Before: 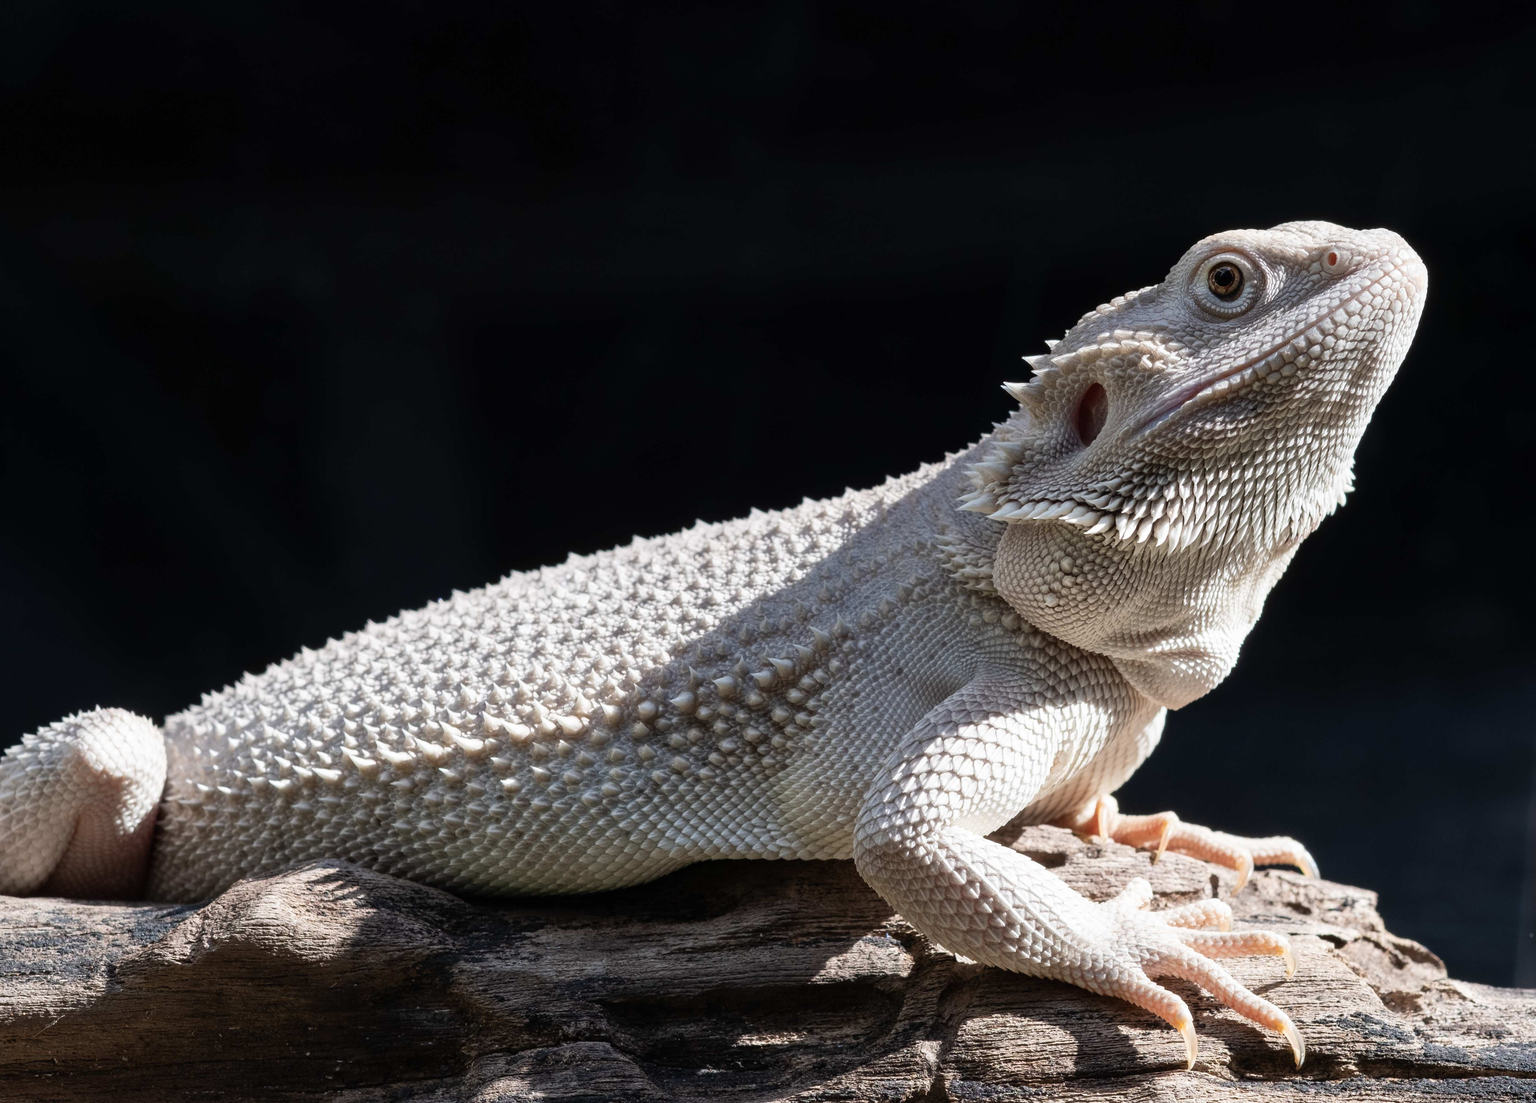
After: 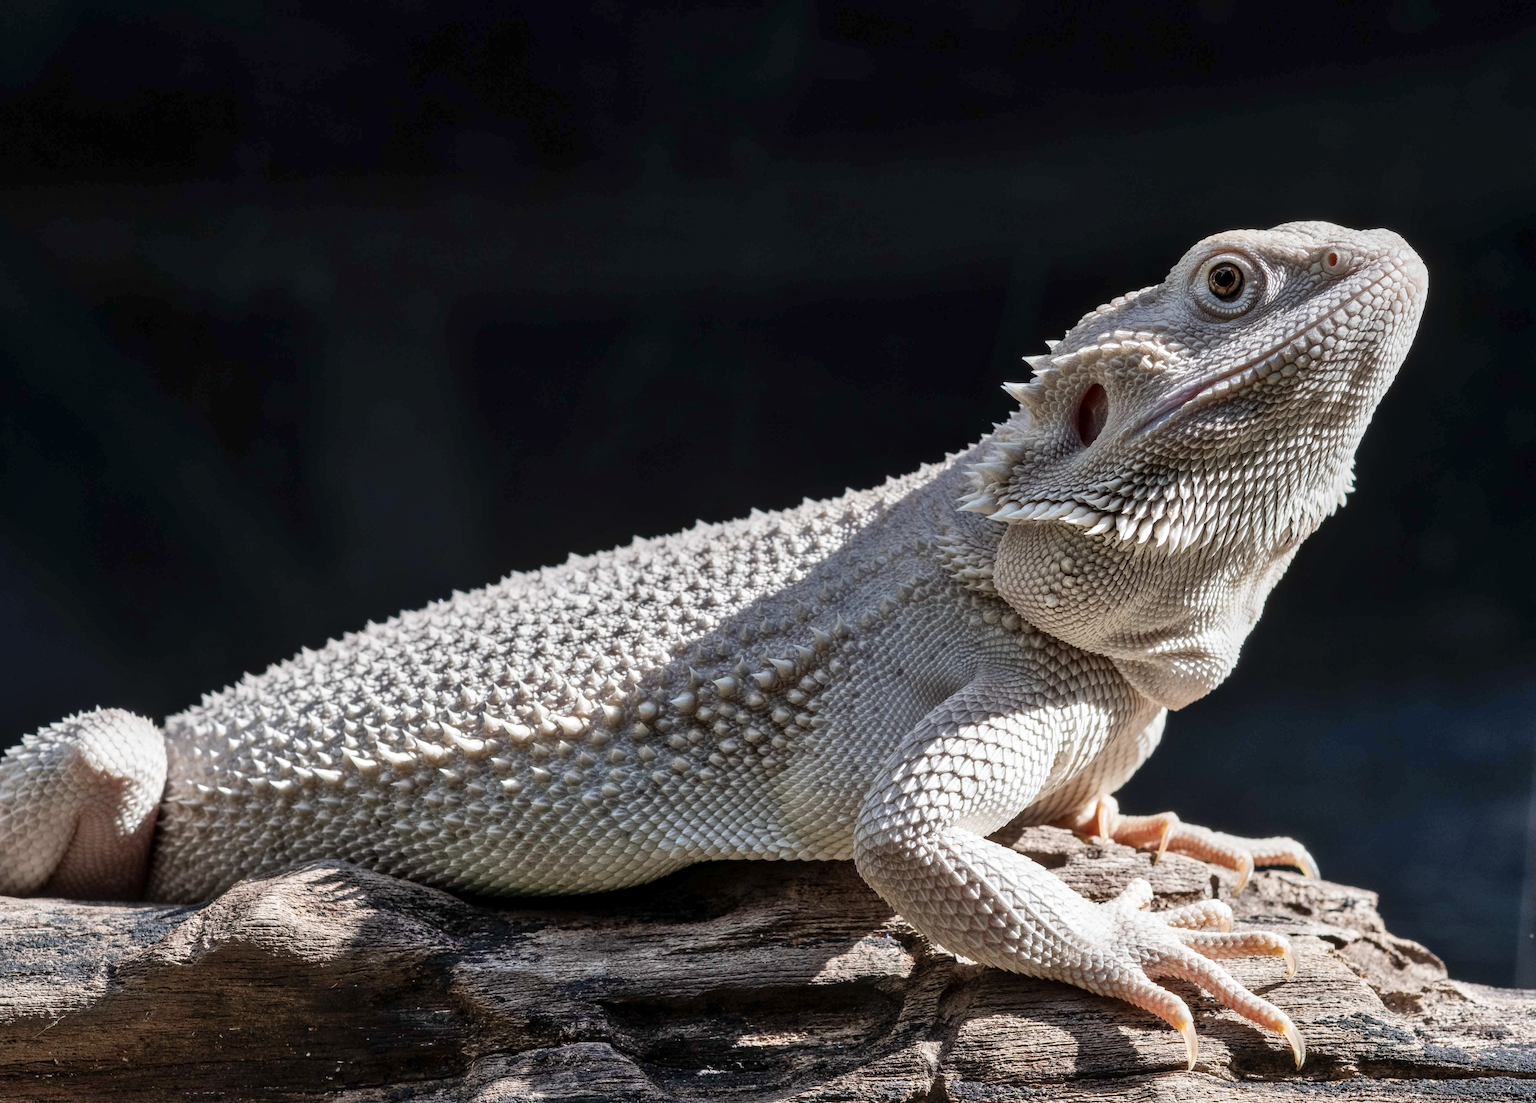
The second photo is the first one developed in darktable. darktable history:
local contrast: on, module defaults
shadows and highlights: soften with gaussian
white balance: red 1, blue 1
